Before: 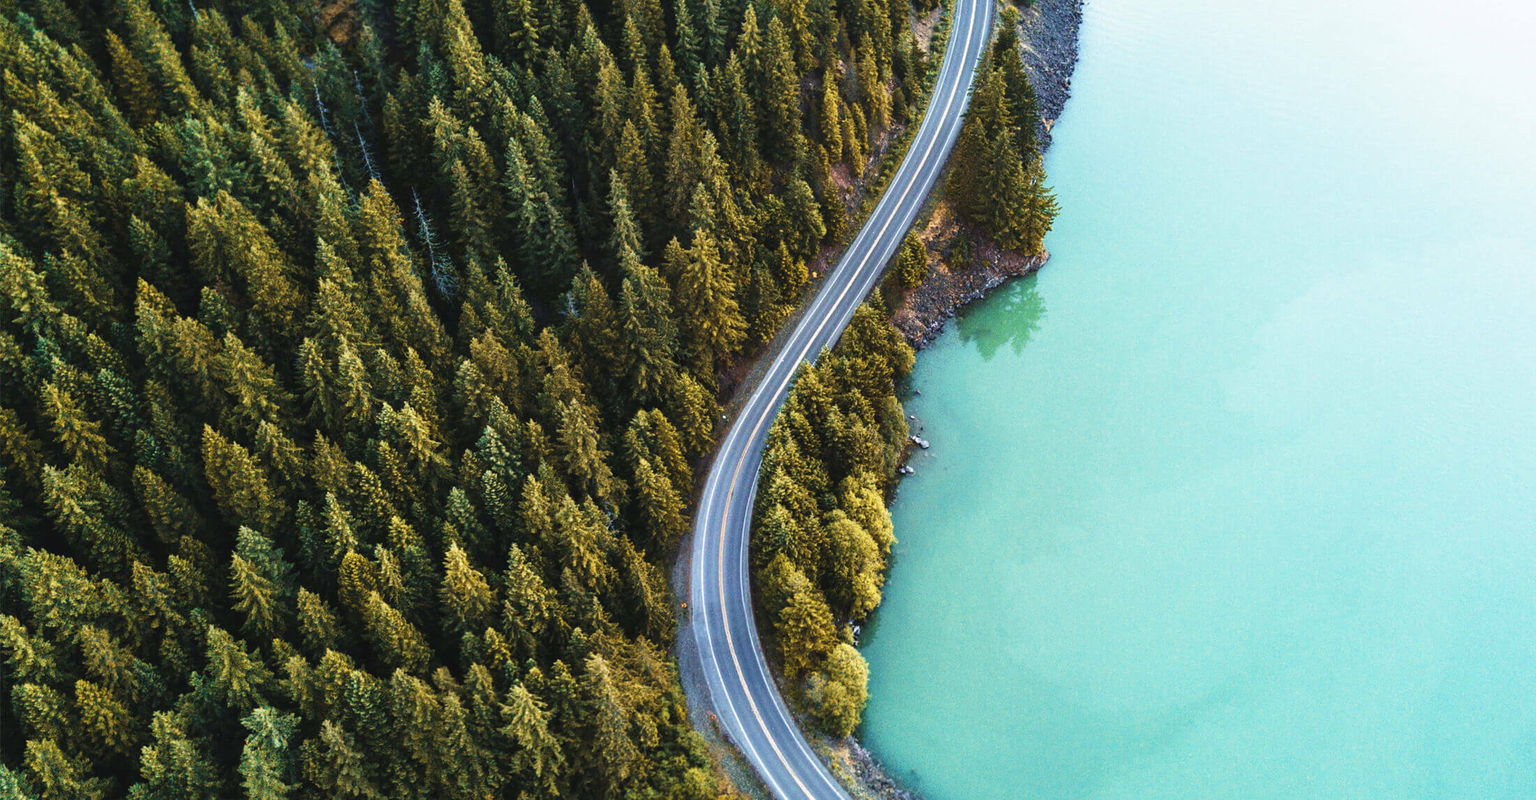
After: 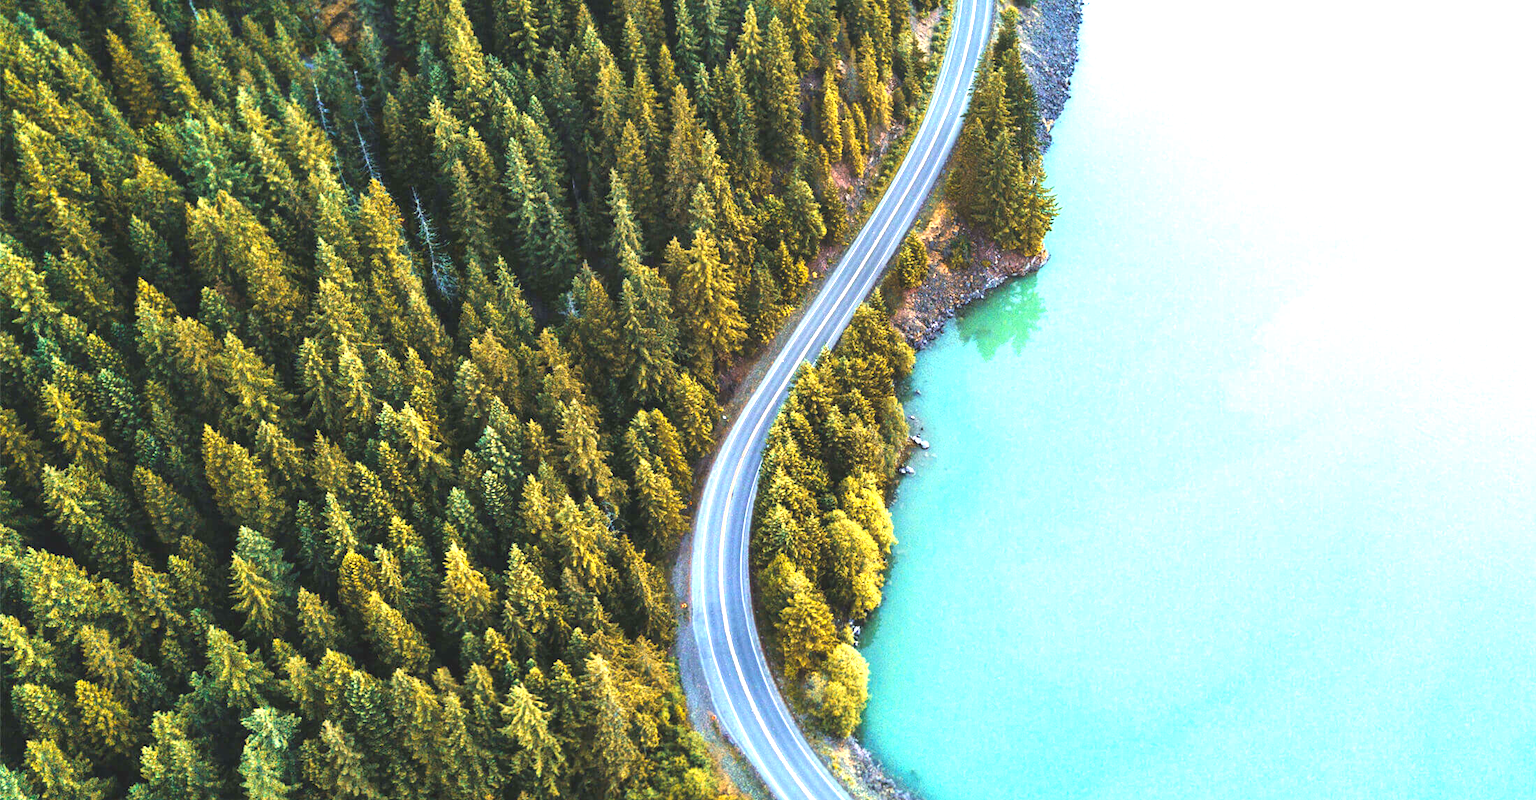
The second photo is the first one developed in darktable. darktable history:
contrast brightness saturation: contrast 0.026, brightness 0.07, saturation 0.132
exposure: black level correction 0, exposure 1 EV, compensate highlight preservation false
